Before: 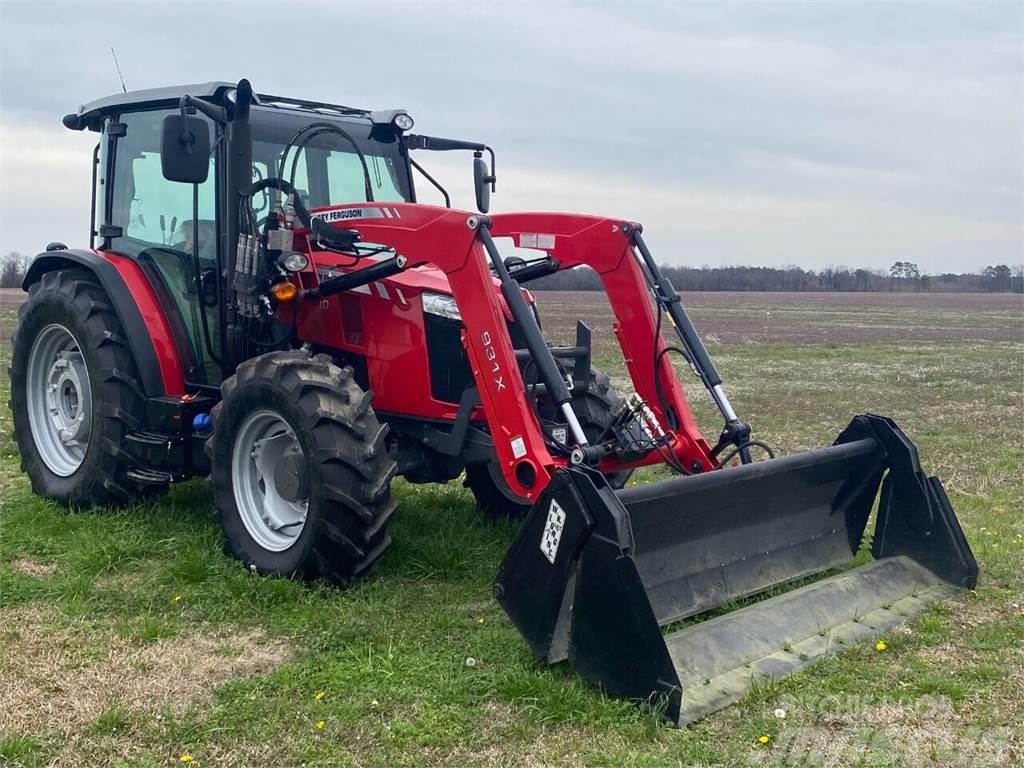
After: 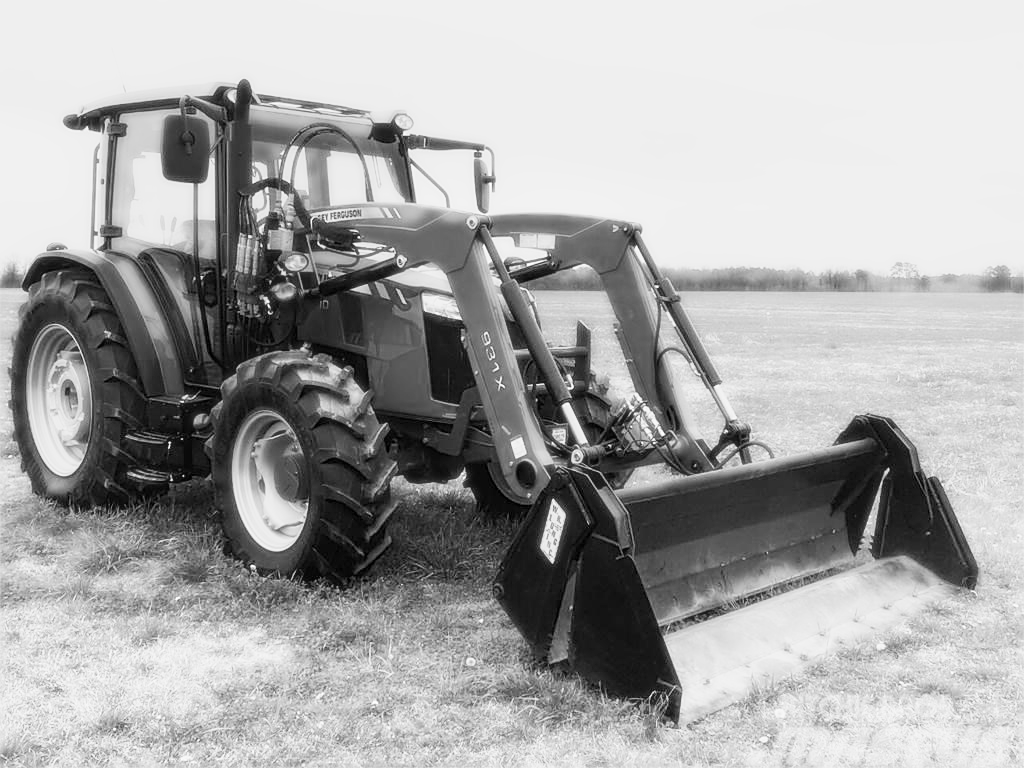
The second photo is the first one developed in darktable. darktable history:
bloom: size 0%, threshold 54.82%, strength 8.31%
base curve: curves: ch0 [(0, 0) (0.204, 0.334) (0.55, 0.733) (1, 1)], preserve colors none
sharpen: on, module defaults
monochrome: a 30.25, b 92.03
